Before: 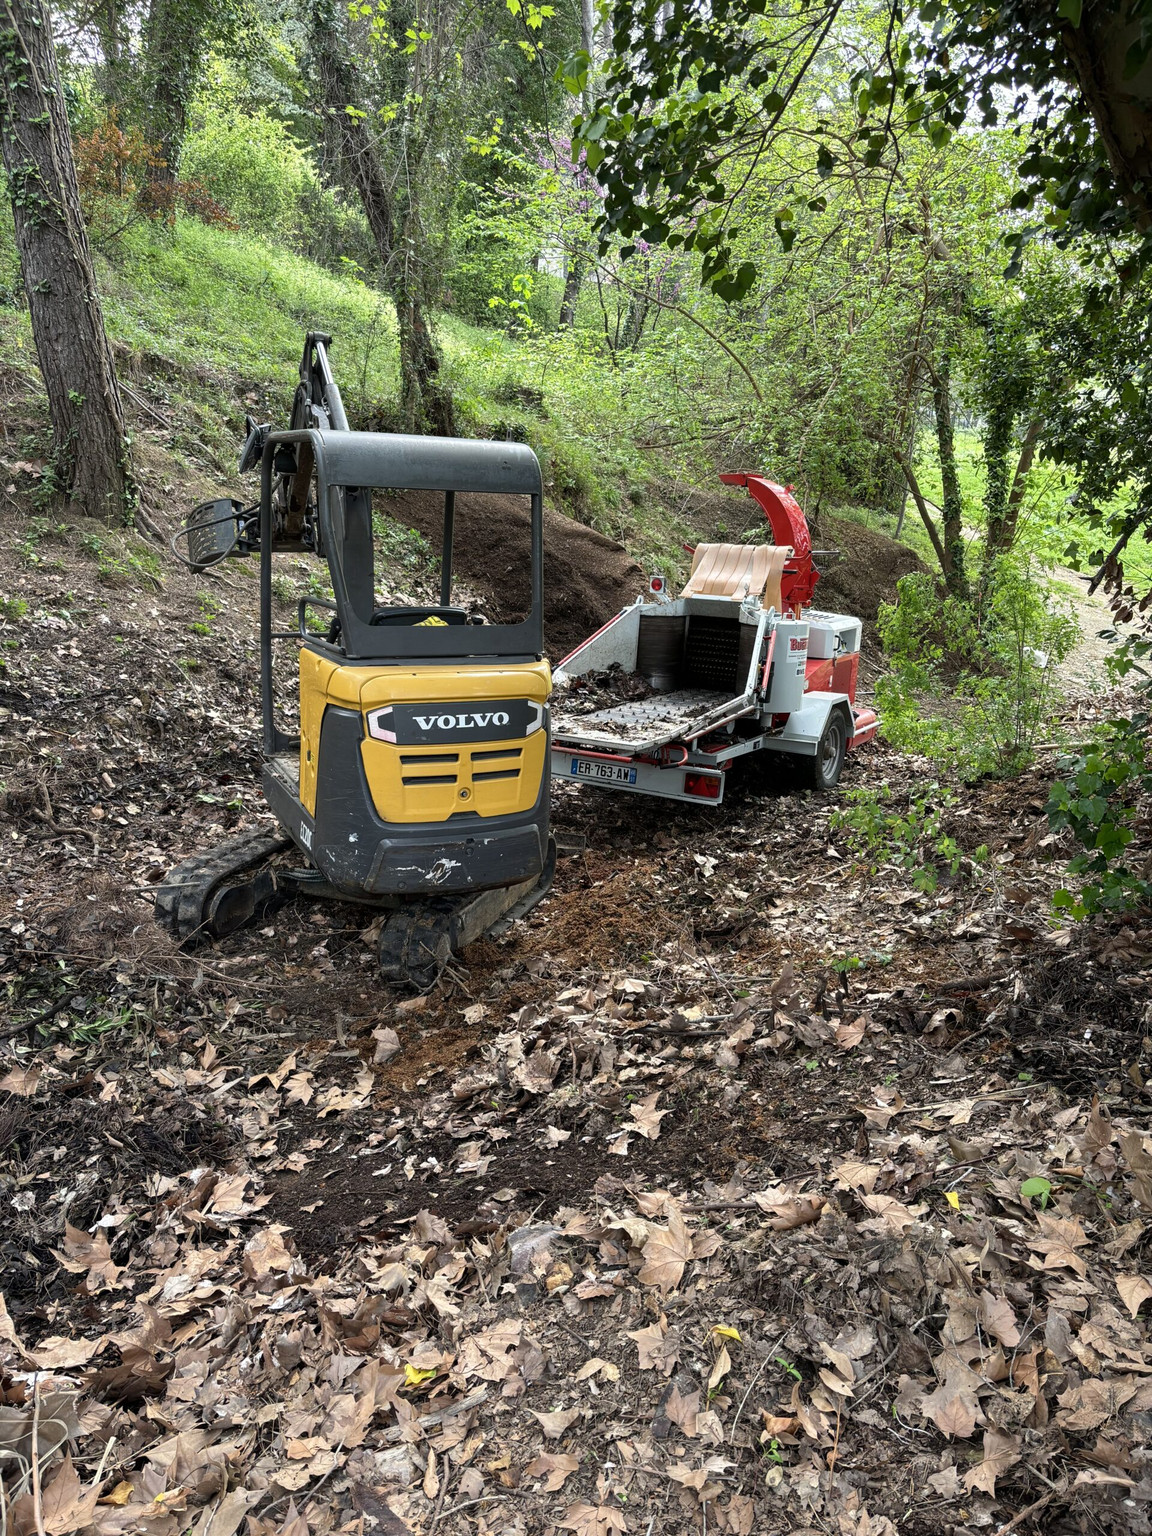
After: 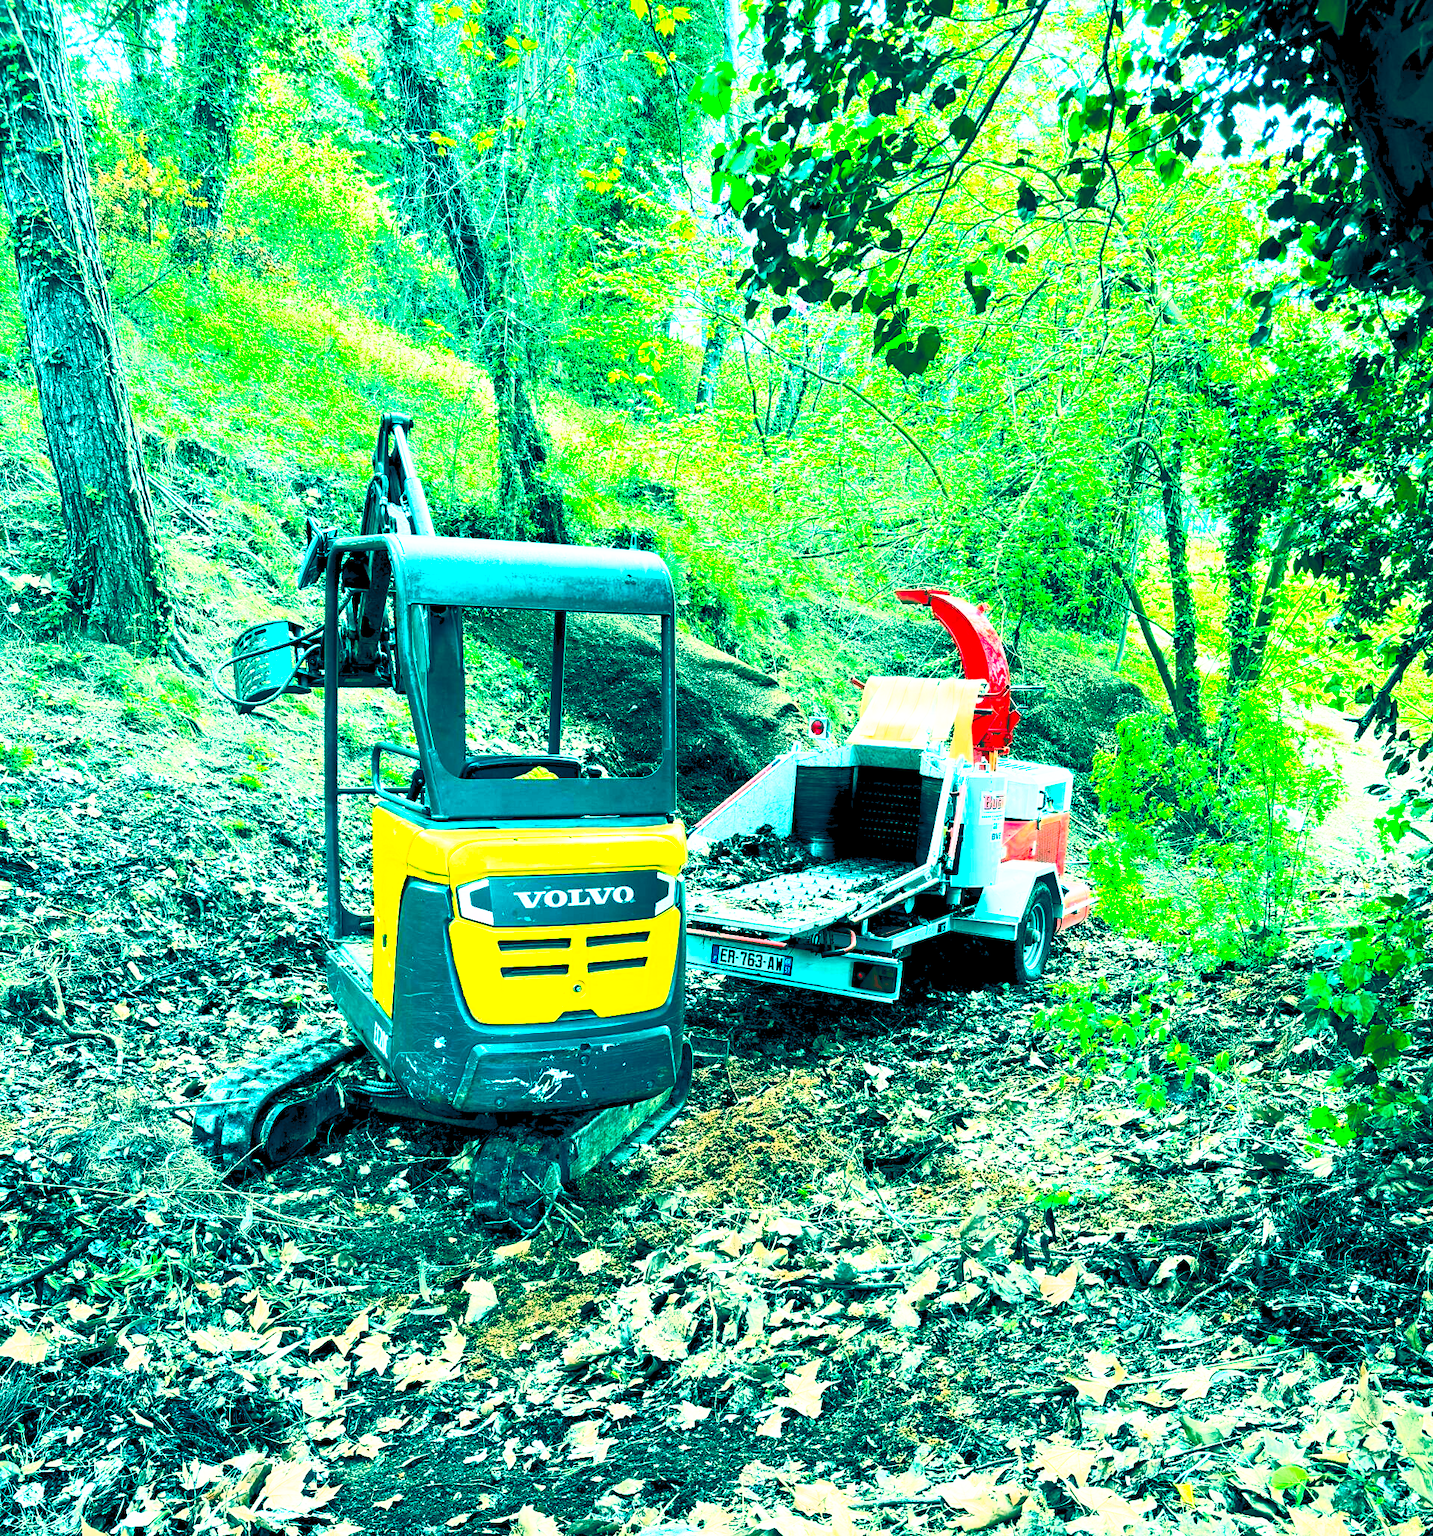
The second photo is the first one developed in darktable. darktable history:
color balance rgb: global offset › luminance -0.522%, global offset › chroma 0.907%, global offset › hue 175.41°, perceptual saturation grading › global saturation -0.923%
contrast brightness saturation: contrast 0.986, brightness 0.997, saturation 0.983
crop: bottom 19.624%
base curve: curves: ch0 [(0, 0) (0.026, 0.03) (0.109, 0.232) (0.351, 0.748) (0.669, 0.968) (1, 1)], preserve colors none
